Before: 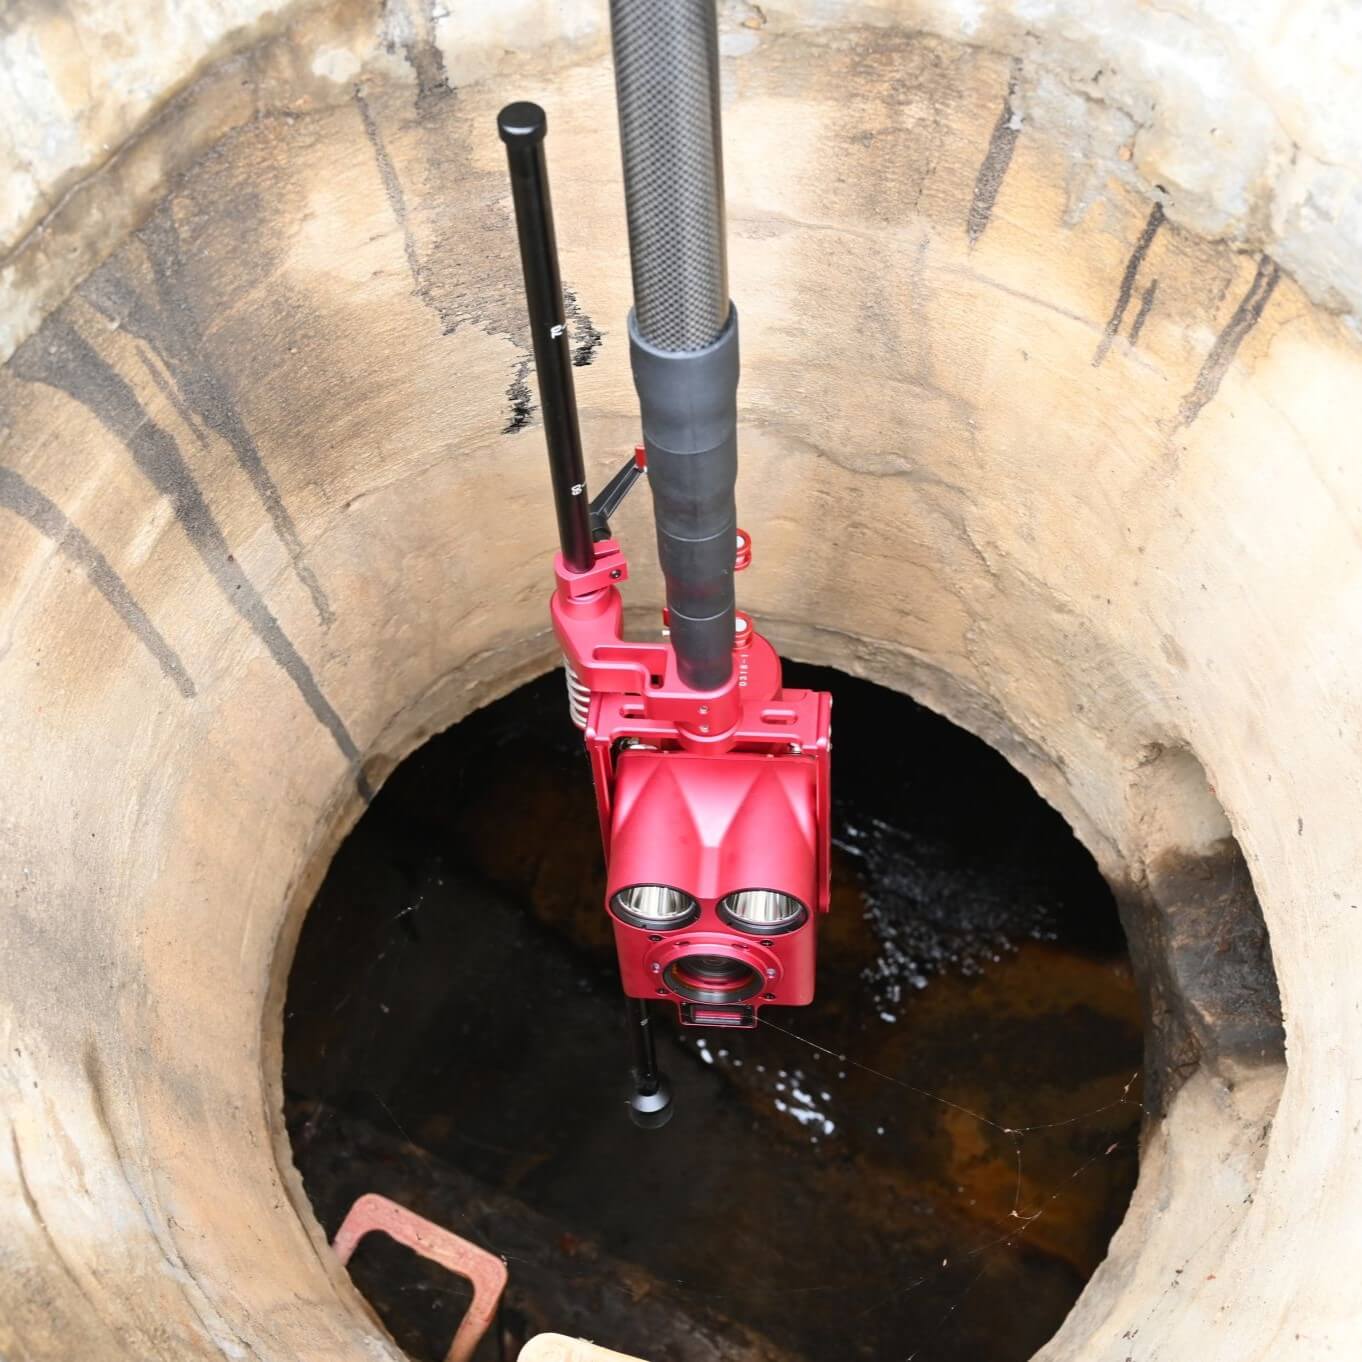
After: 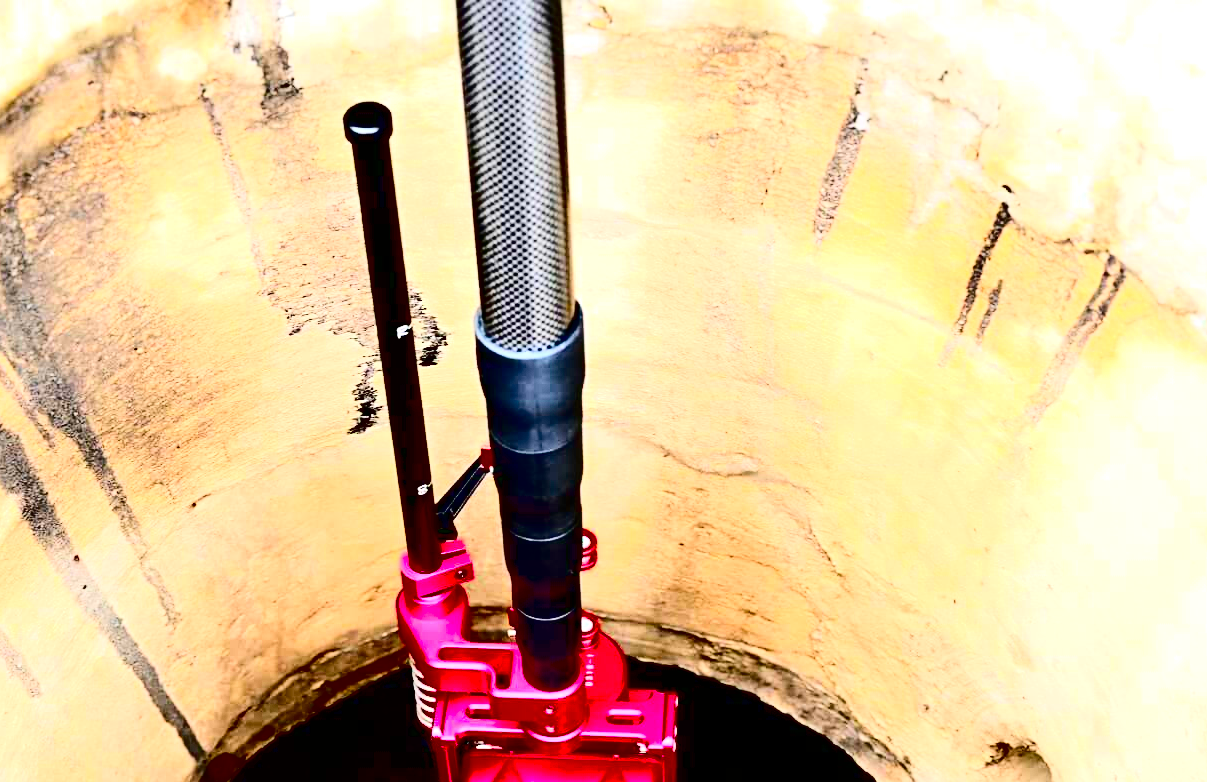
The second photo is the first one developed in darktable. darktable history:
exposure: exposure 0.376 EV, compensate highlight preservation false
crop and rotate: left 11.324%, bottom 42.577%
contrast brightness saturation: contrast 0.775, brightness -0.996, saturation 0.982
color balance rgb: perceptual saturation grading › global saturation 20%, perceptual saturation grading › highlights -25.778%, perceptual saturation grading › shadows 49.918%, global vibrance 16.286%, saturation formula JzAzBz (2021)
tone equalizer: on, module defaults
